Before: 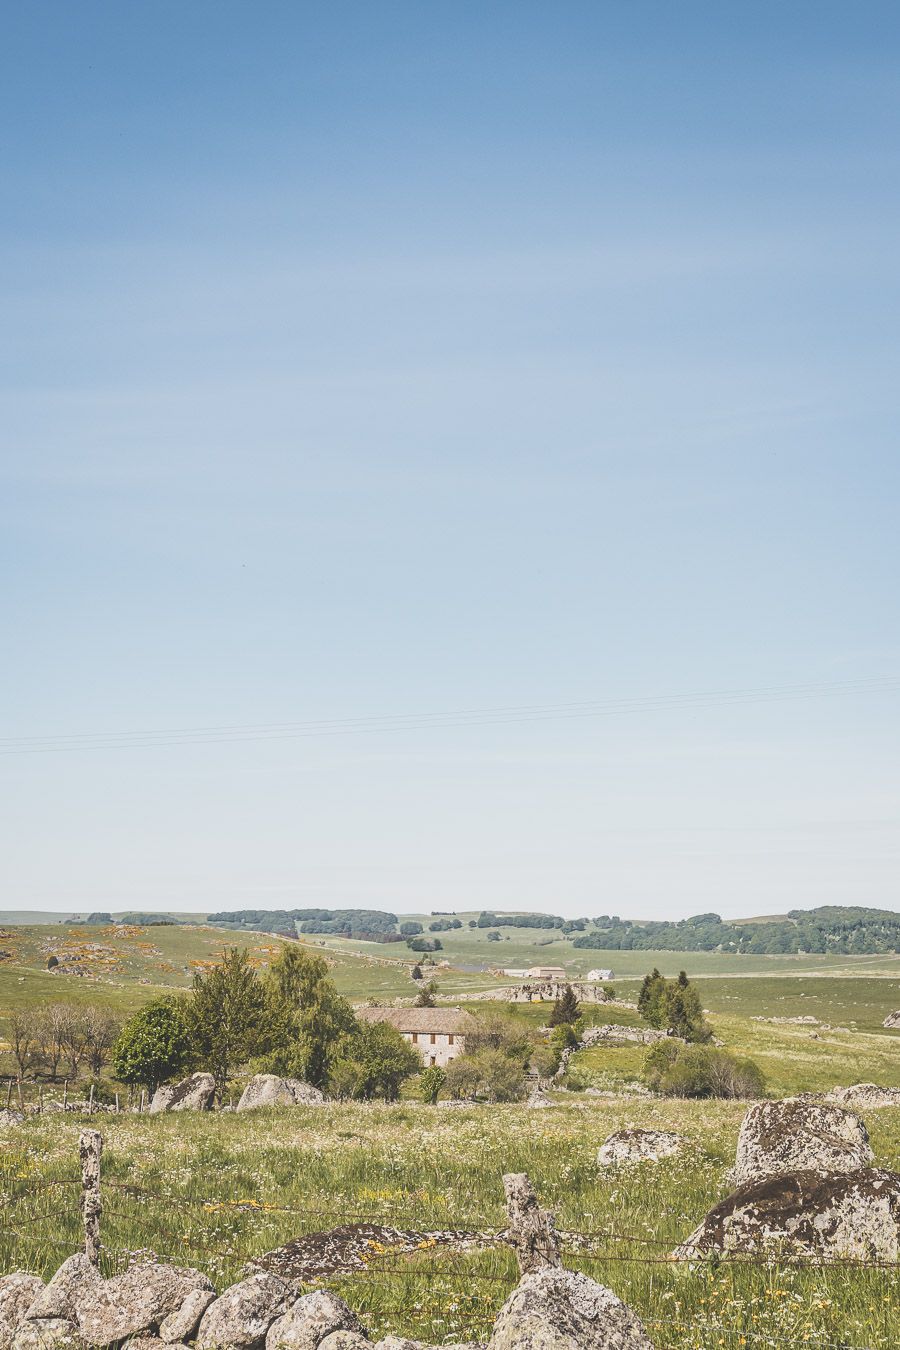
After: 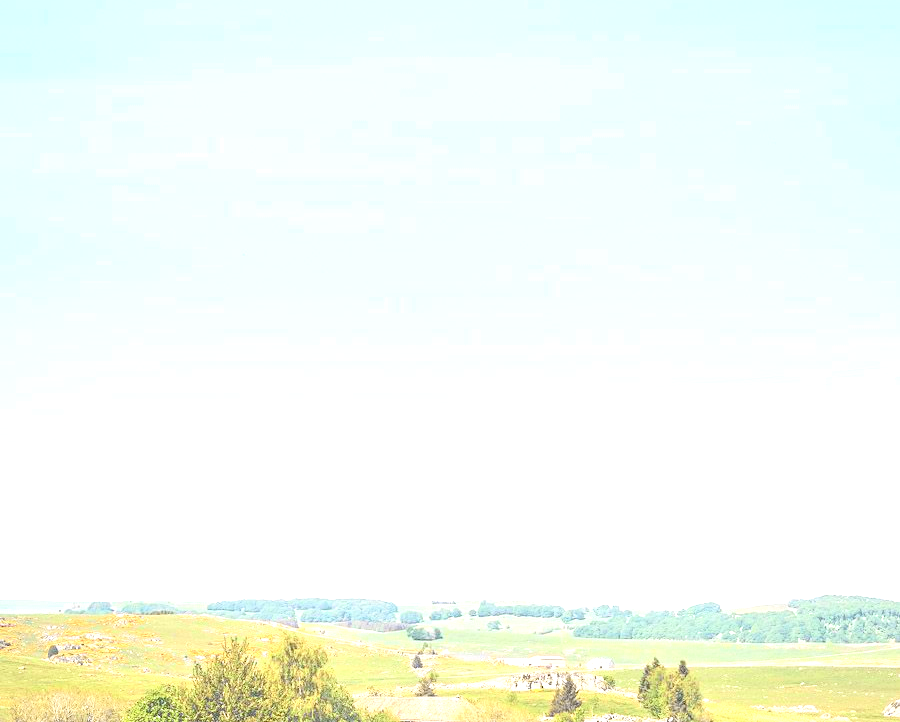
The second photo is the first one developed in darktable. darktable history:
tone curve: curves: ch0 [(0, 0.037) (0.045, 0.055) (0.155, 0.138) (0.29, 0.325) (0.428, 0.513) (0.604, 0.71) (0.824, 0.882) (1, 0.965)]; ch1 [(0, 0) (0.339, 0.334) (0.445, 0.419) (0.476, 0.454) (0.498, 0.498) (0.53, 0.515) (0.557, 0.556) (0.609, 0.649) (0.716, 0.746) (1, 1)]; ch2 [(0, 0) (0.327, 0.318) (0.417, 0.426) (0.46, 0.453) (0.502, 0.5) (0.526, 0.52) (0.554, 0.541) (0.626, 0.65) (0.749, 0.746) (1, 1)], color space Lab, independent channels, preserve colors none
exposure: black level correction 0.001, exposure 1.719 EV, compensate exposure bias true, compensate highlight preservation false
crop and rotate: top 23.043%, bottom 23.437%
